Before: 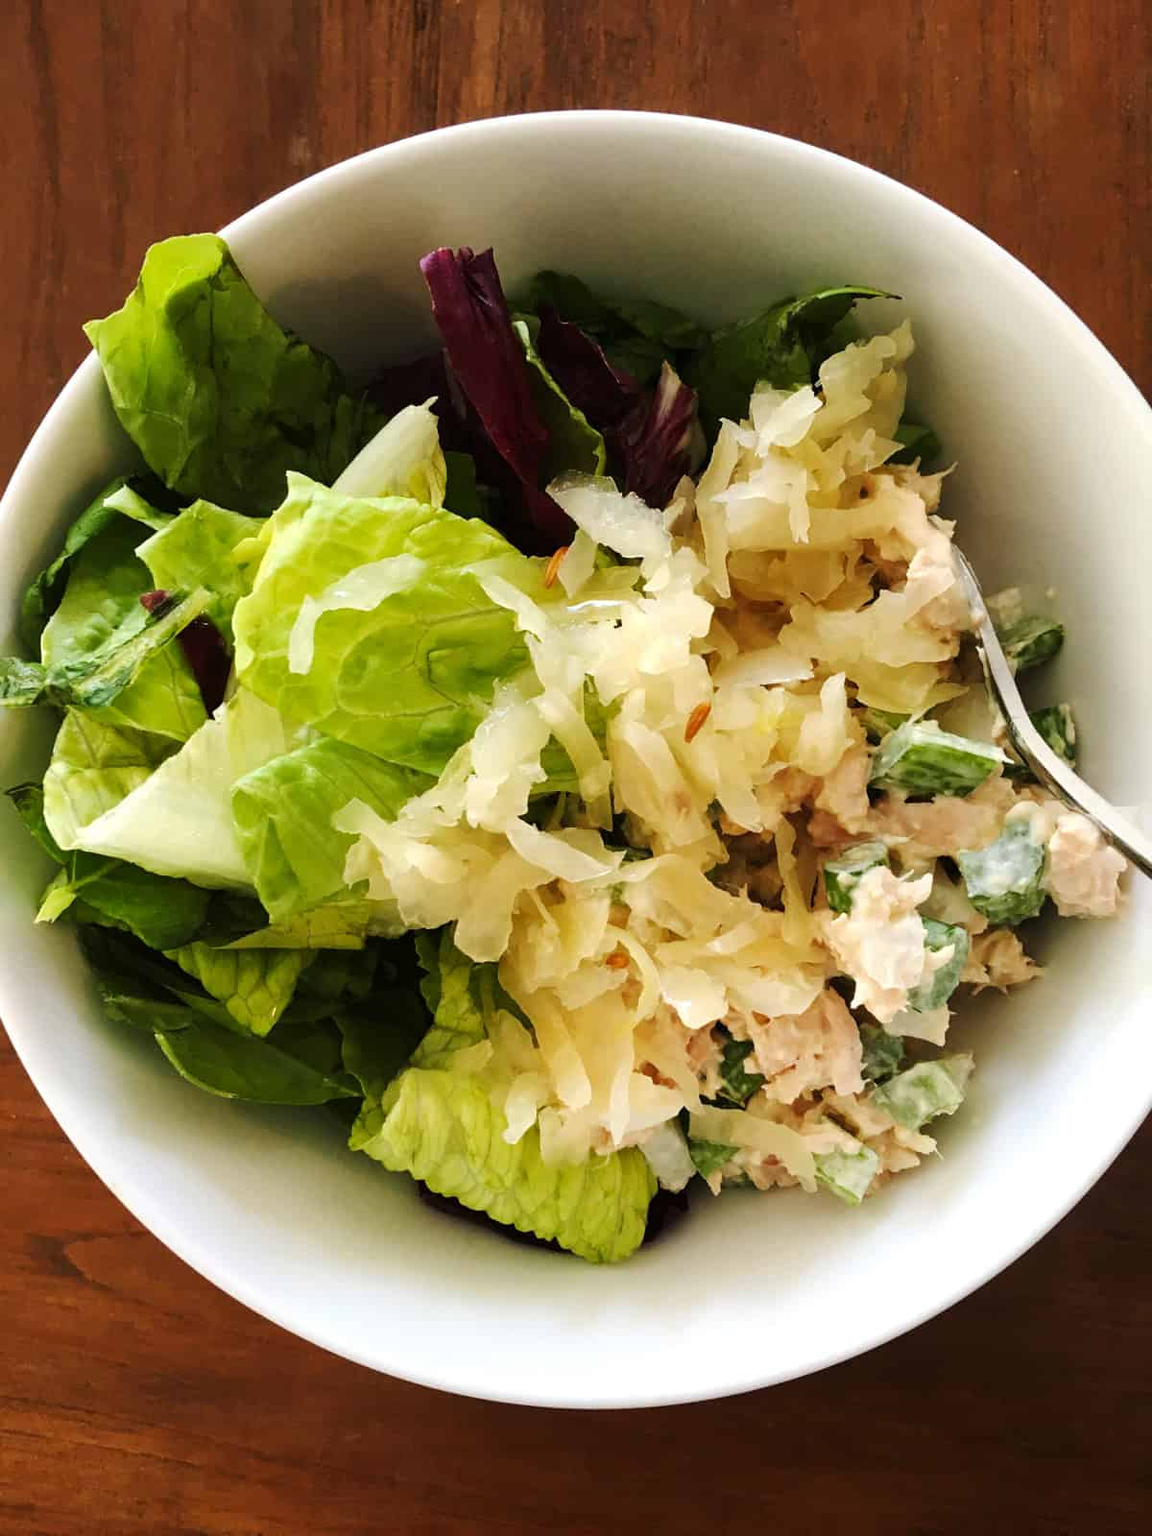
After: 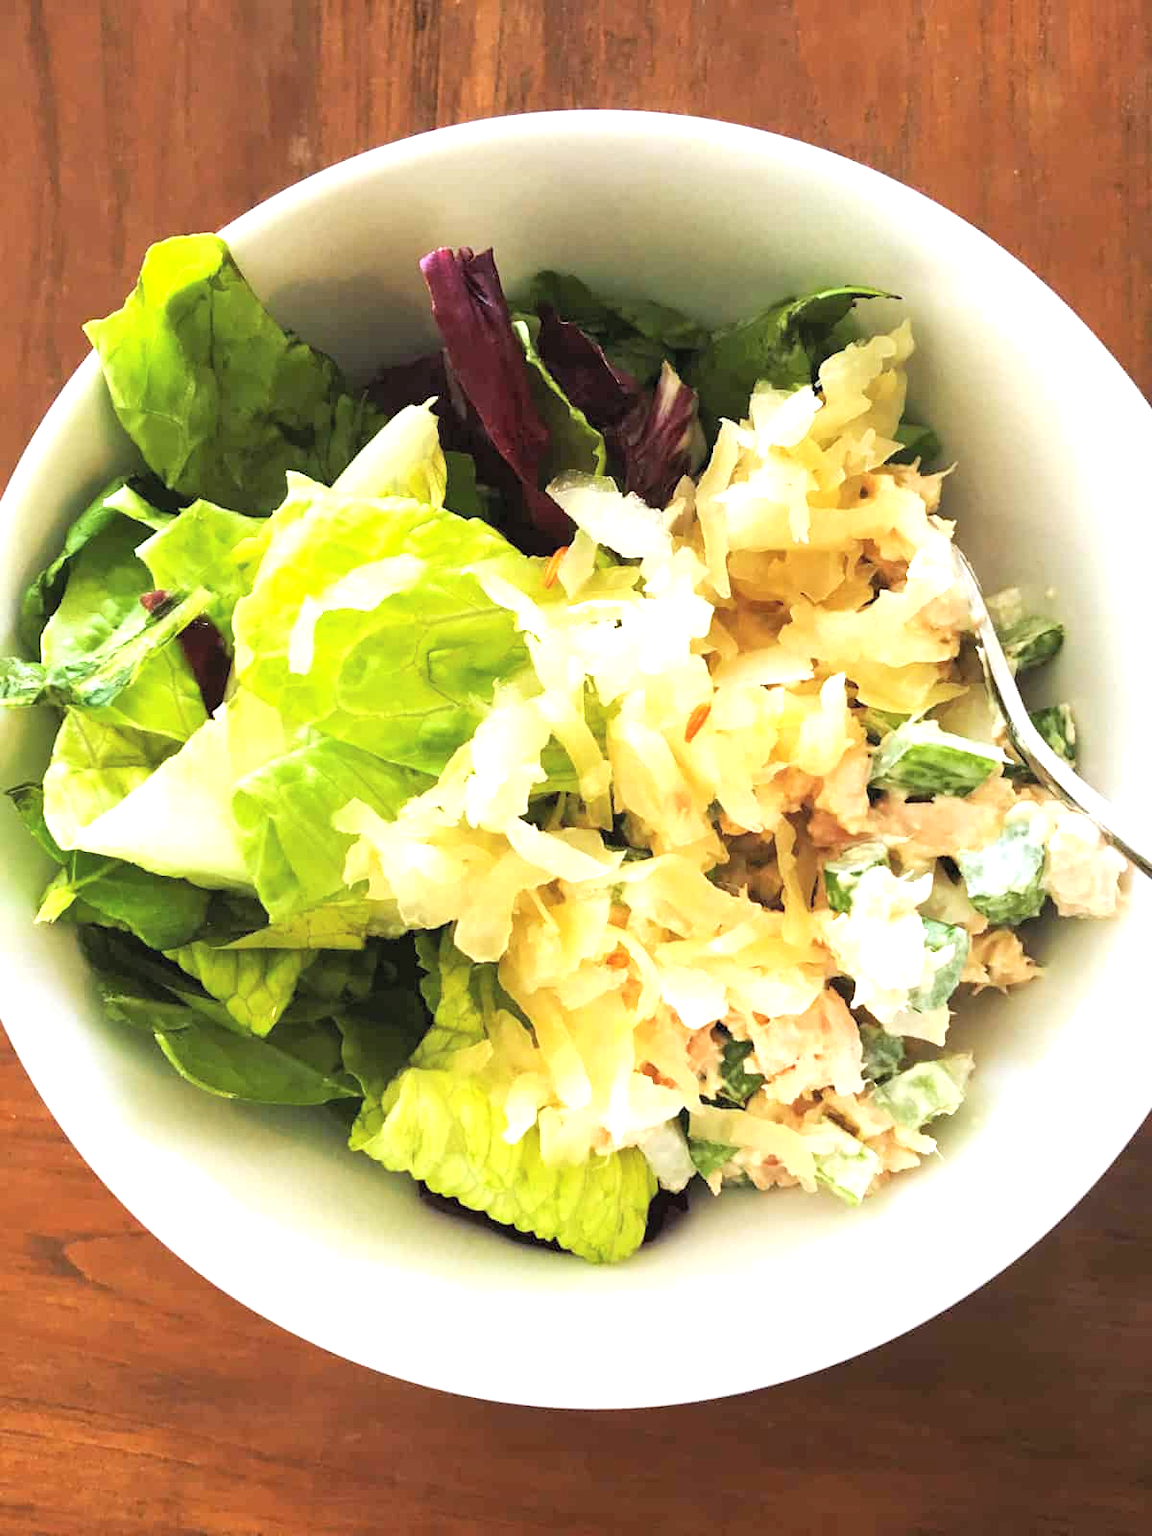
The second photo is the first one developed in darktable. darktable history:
white balance: red 0.976, blue 1.04
exposure: exposure 1 EV, compensate highlight preservation false
contrast brightness saturation: brightness 0.15
